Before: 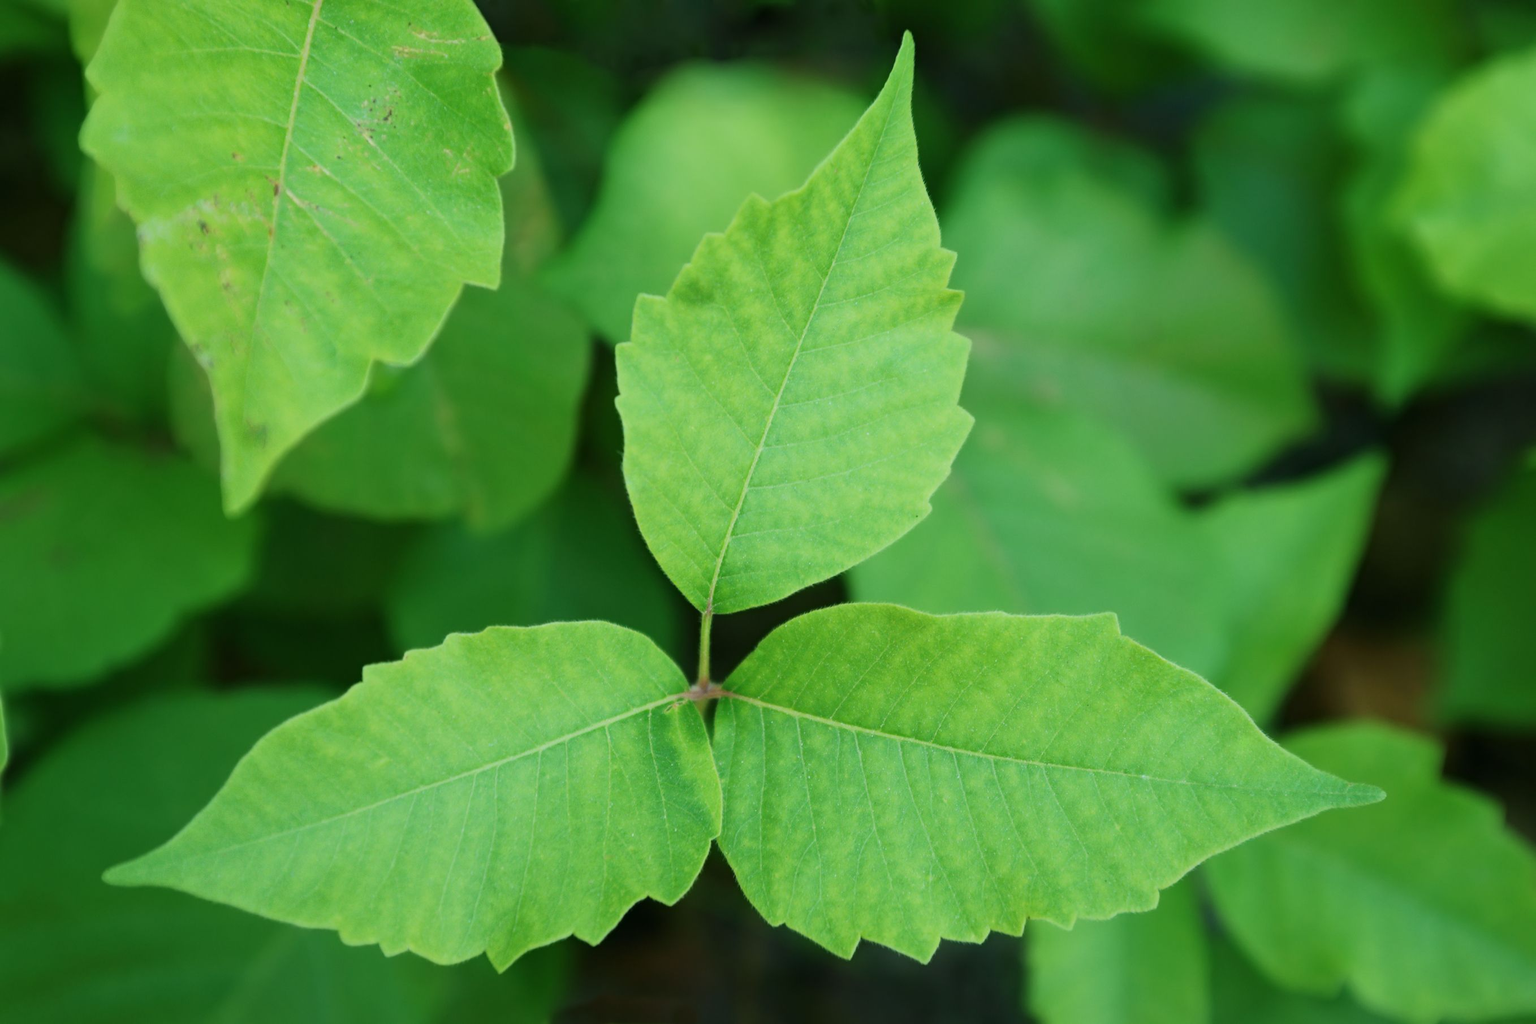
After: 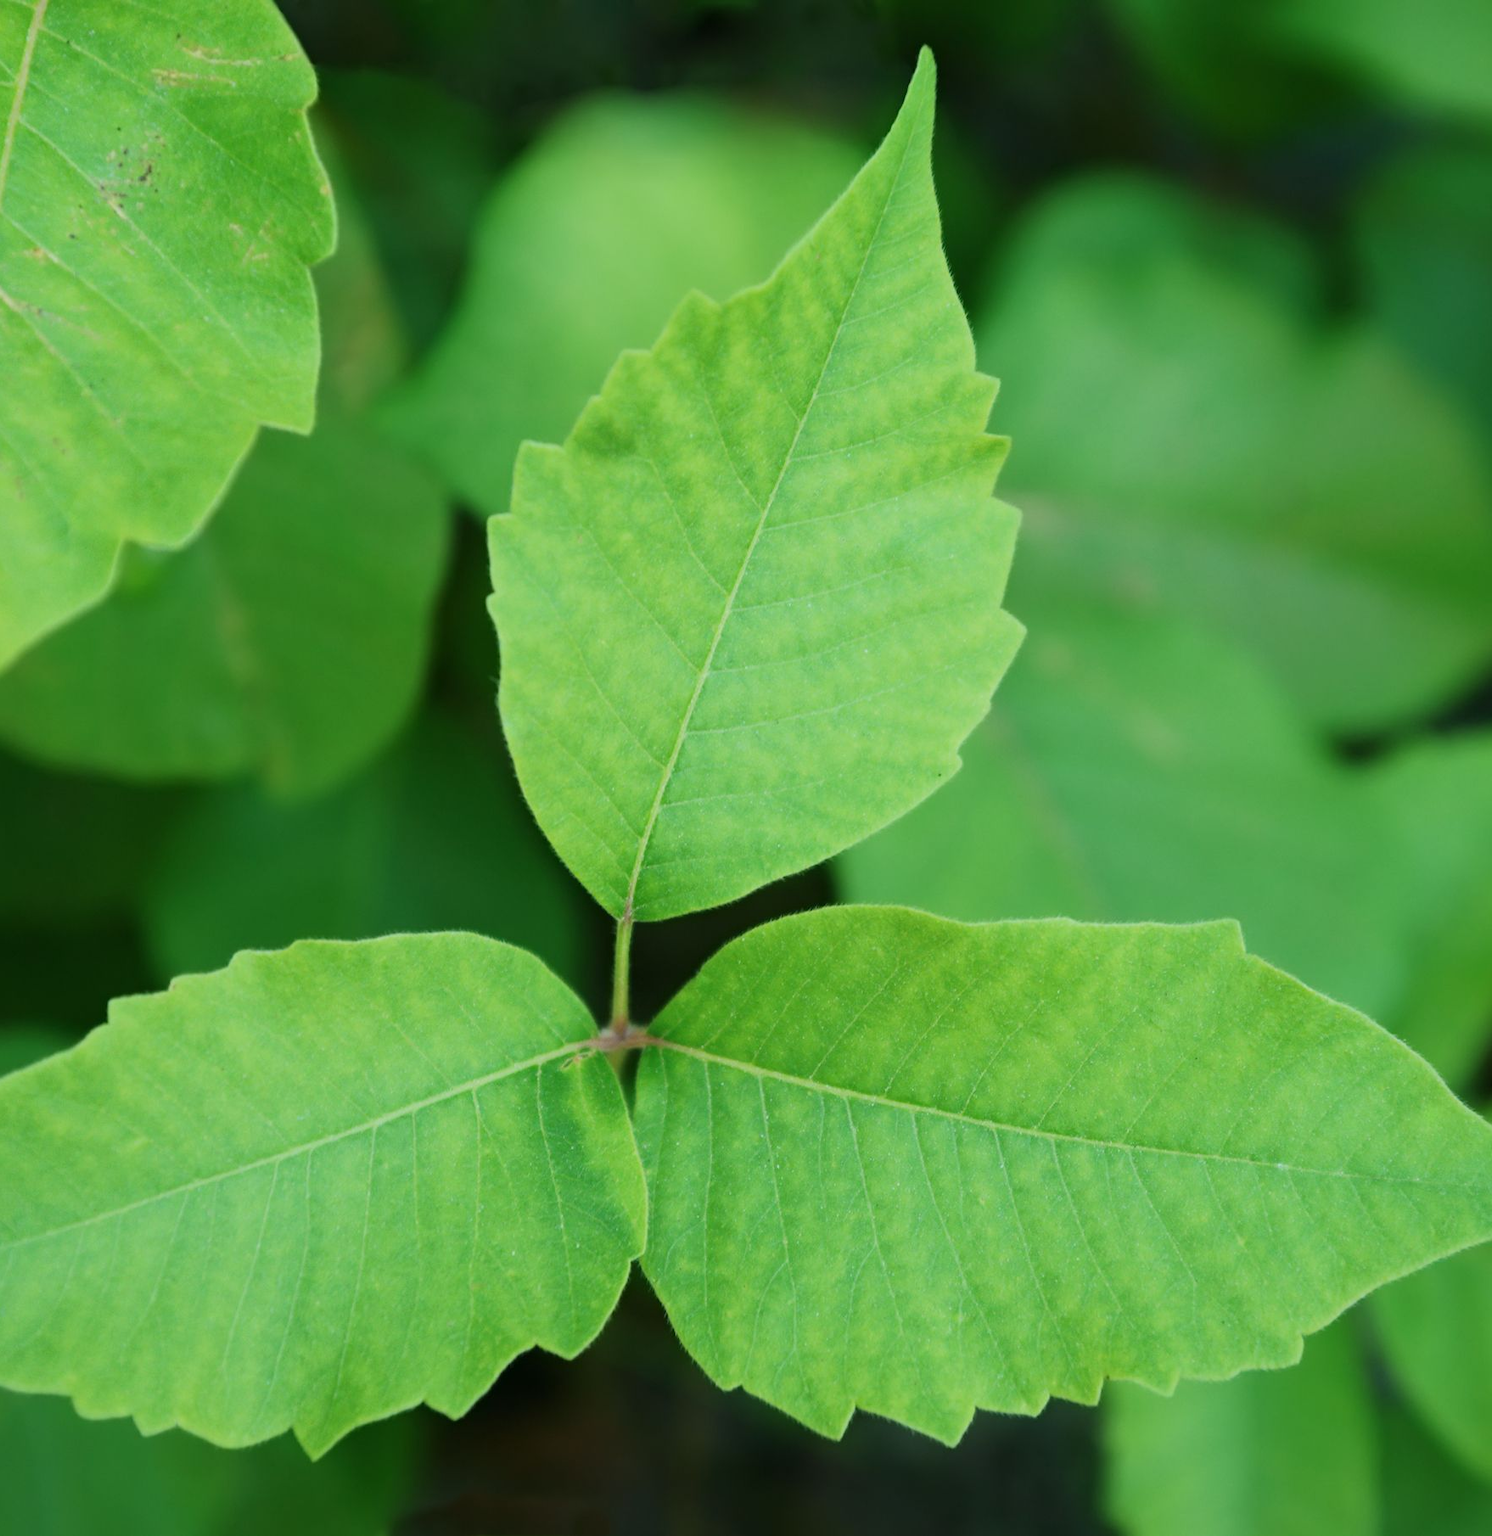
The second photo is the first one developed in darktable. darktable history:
crop and rotate: left 18.93%, right 16.304%
contrast equalizer: octaves 7, y [[0.5, 0.488, 0.462, 0.461, 0.491, 0.5], [0.5 ×6], [0.5 ×6], [0 ×6], [0 ×6]], mix -0.087
